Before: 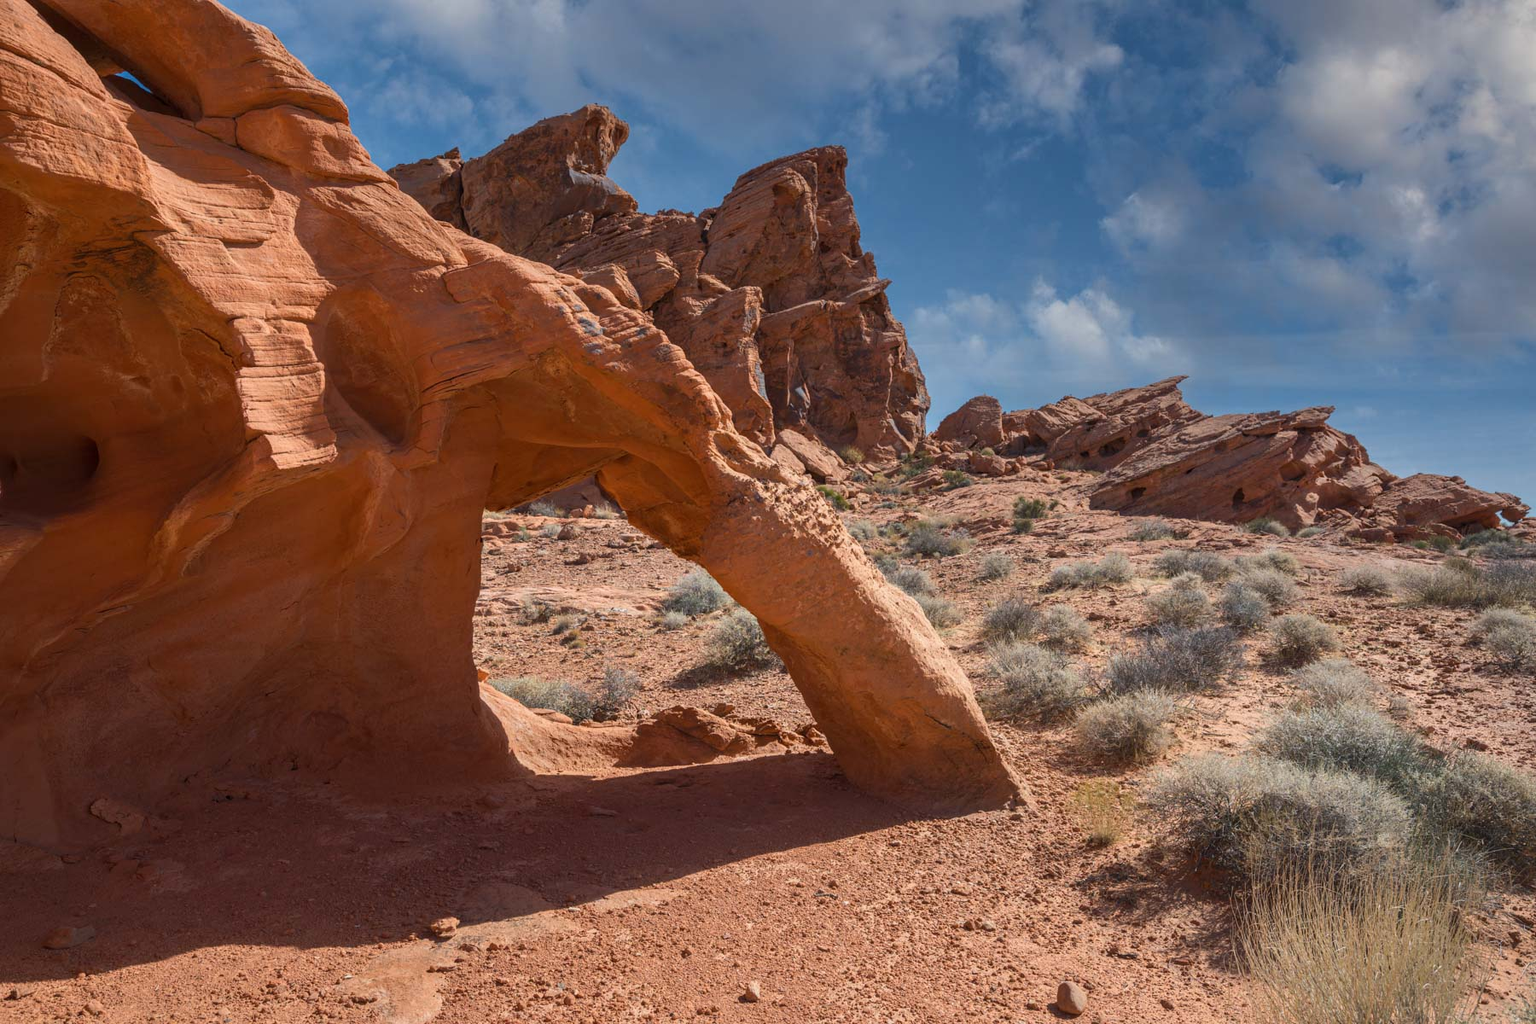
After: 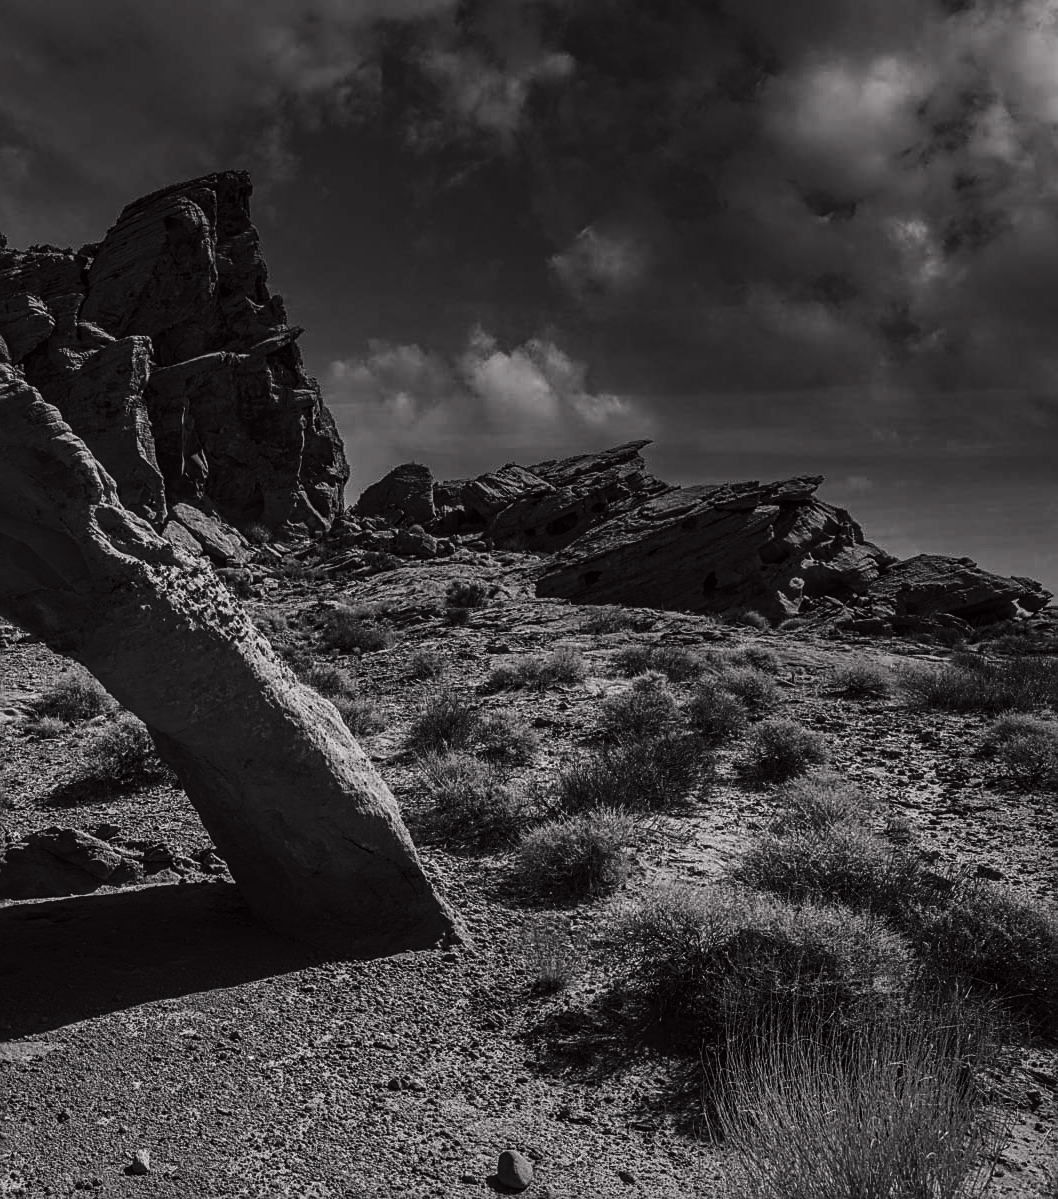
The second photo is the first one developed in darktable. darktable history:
contrast brightness saturation: contrast -0.038, brightness -0.583, saturation -0.997
tone curve: curves: ch0 [(0, 0.023) (0.184, 0.168) (0.491, 0.519) (0.748, 0.765) (1, 0.919)]; ch1 [(0, 0) (0.179, 0.173) (0.322, 0.32) (0.424, 0.424) (0.496, 0.501) (0.563, 0.586) (0.761, 0.803) (1, 1)]; ch2 [(0, 0) (0.434, 0.447) (0.483, 0.487) (0.557, 0.541) (0.697, 0.68) (1, 1)], color space Lab, independent channels, preserve colors none
crop: left 41.184%
sharpen: on, module defaults
local contrast: on, module defaults
levels: mode automatic, levels [0.062, 0.494, 0.925]
